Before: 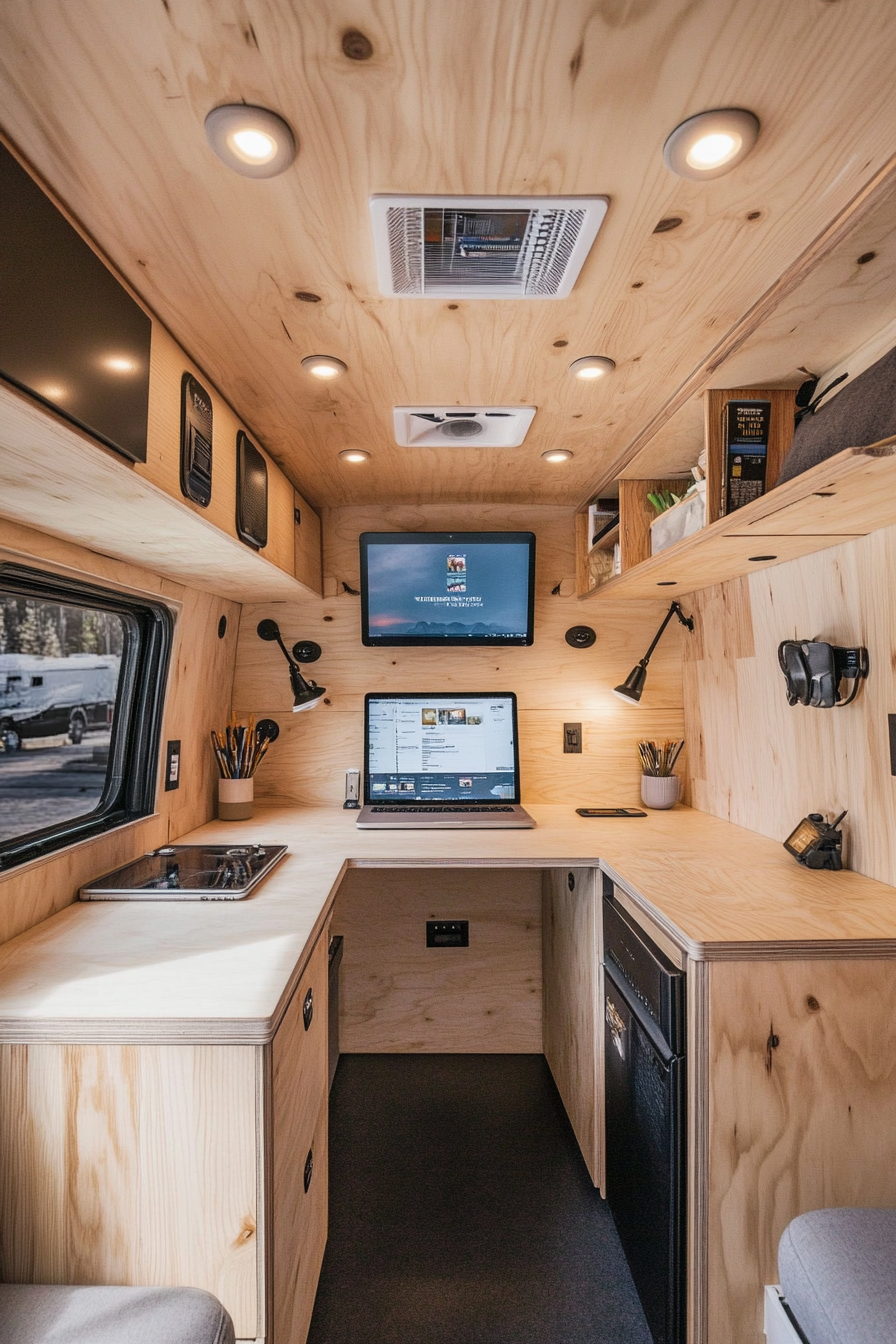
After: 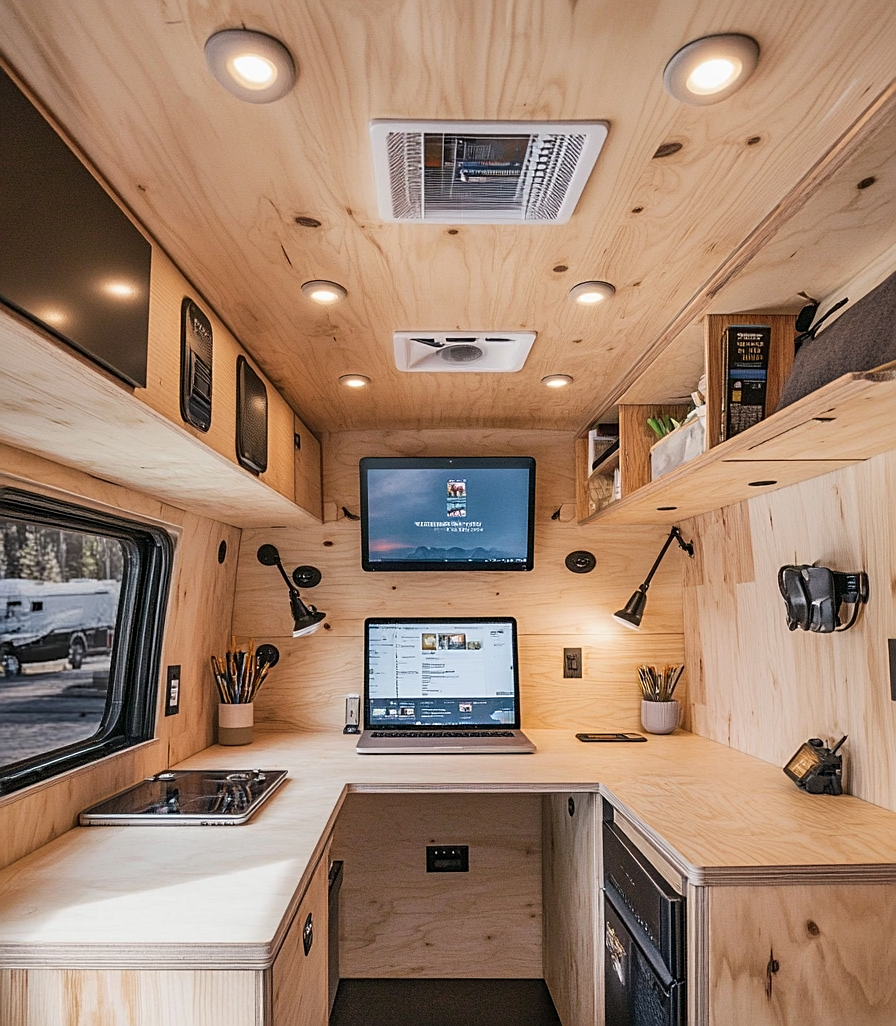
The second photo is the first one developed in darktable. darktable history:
sharpen: on, module defaults
crop: top 5.645%, bottom 18.012%
